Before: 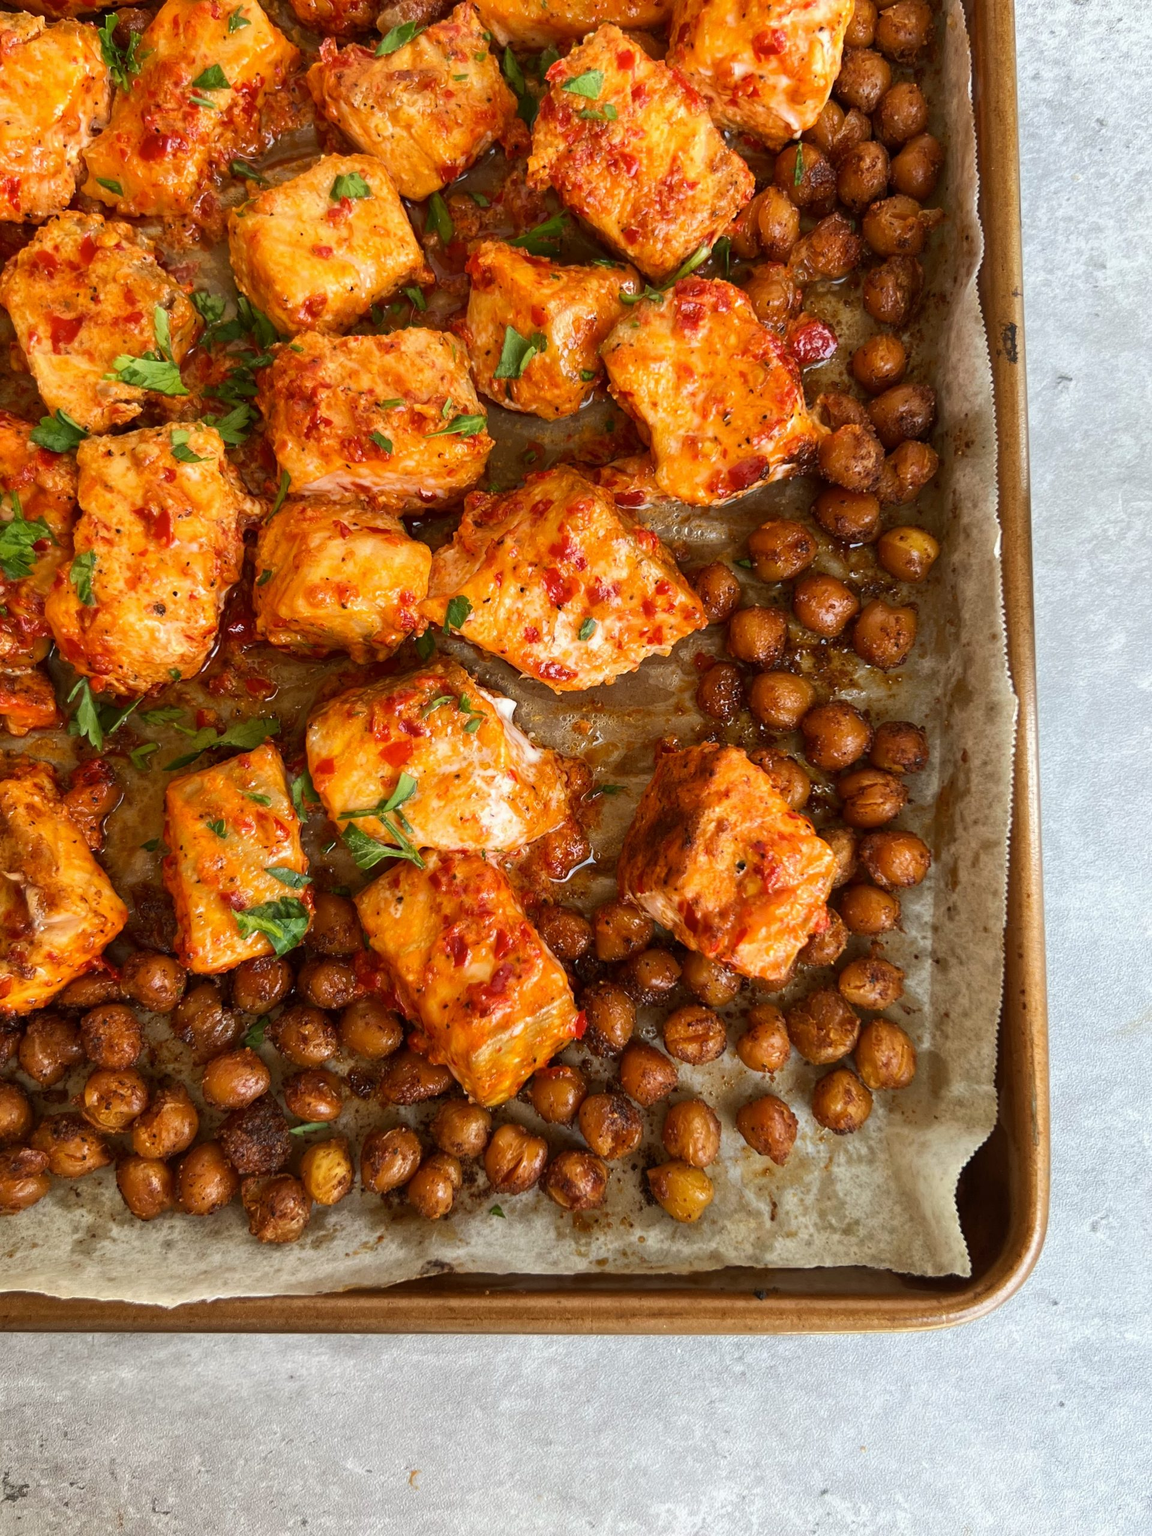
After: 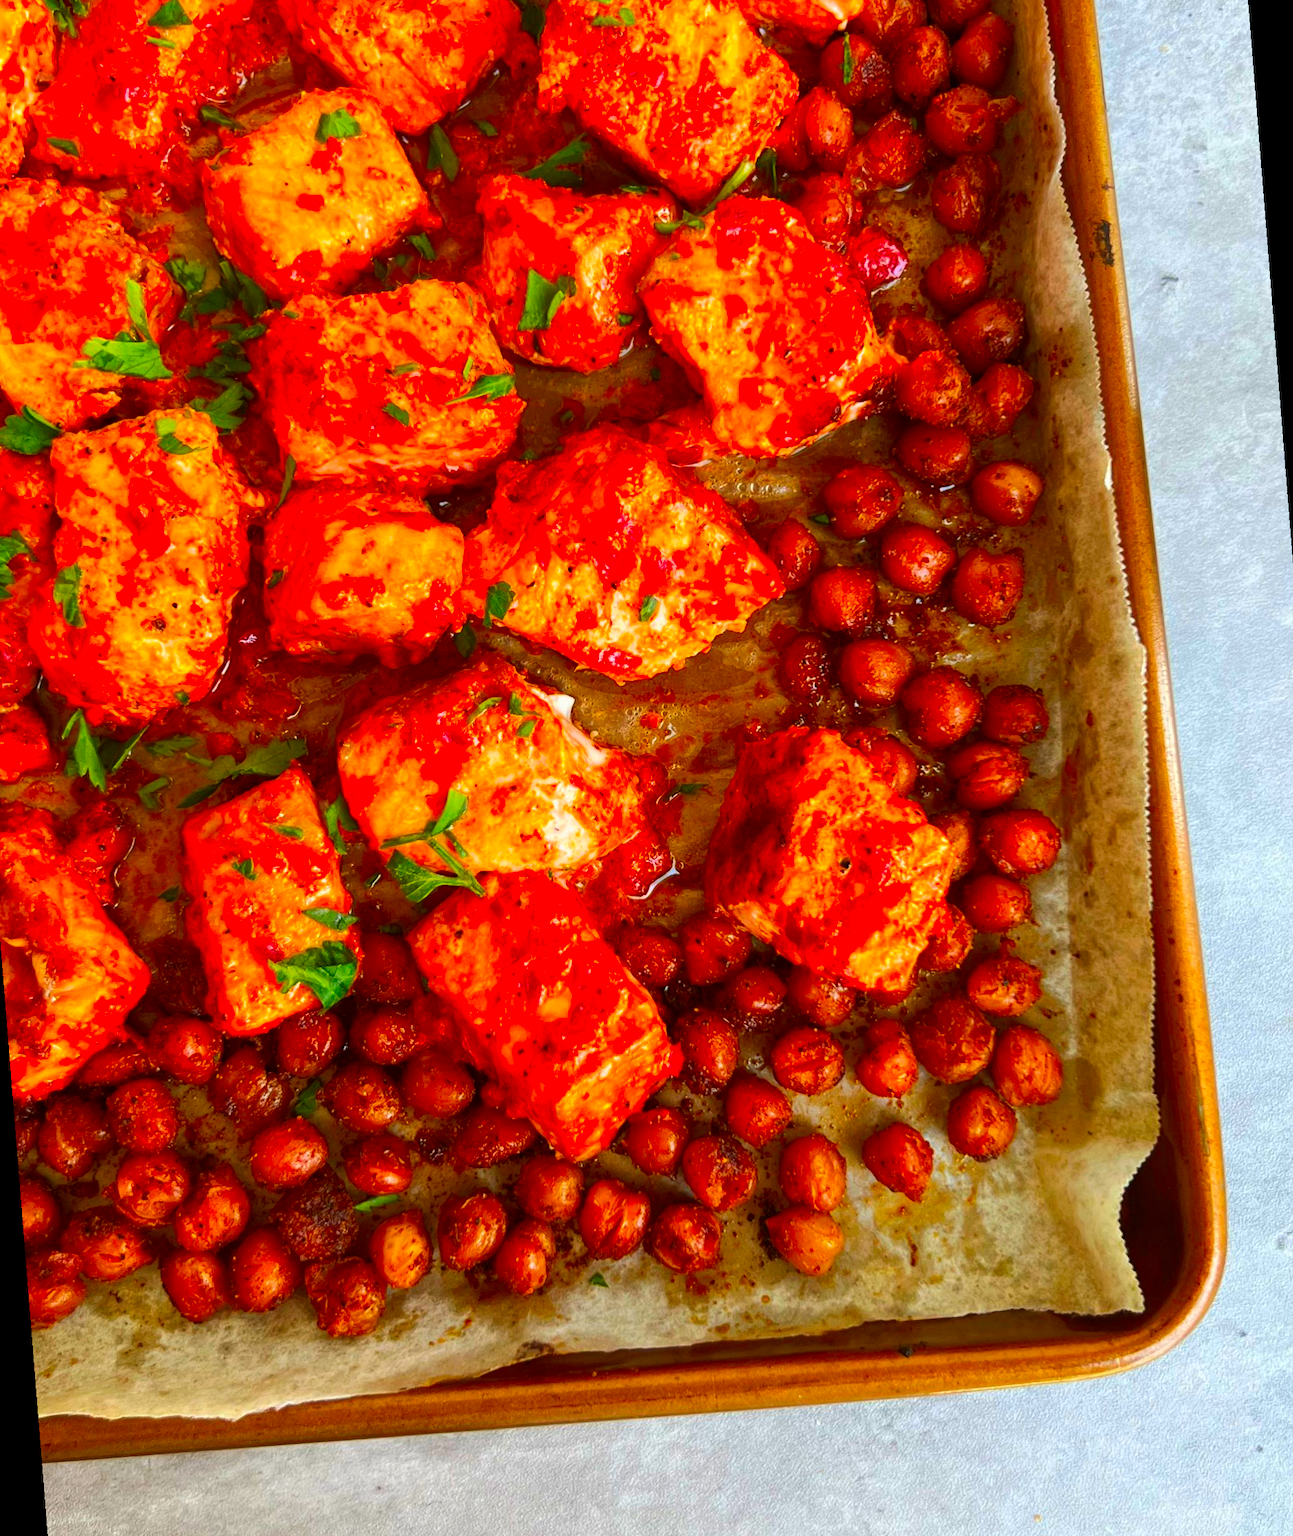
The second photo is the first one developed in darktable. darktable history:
rotate and perspective: rotation -4.57°, crop left 0.054, crop right 0.944, crop top 0.087, crop bottom 0.914
color correction: saturation 2.15
